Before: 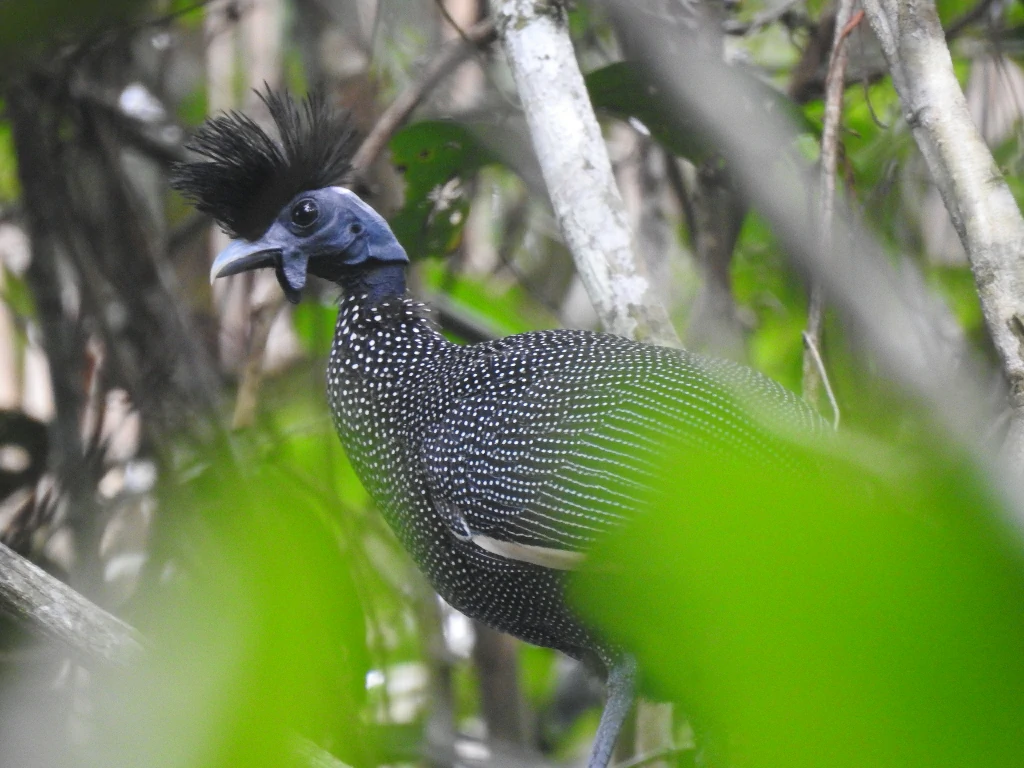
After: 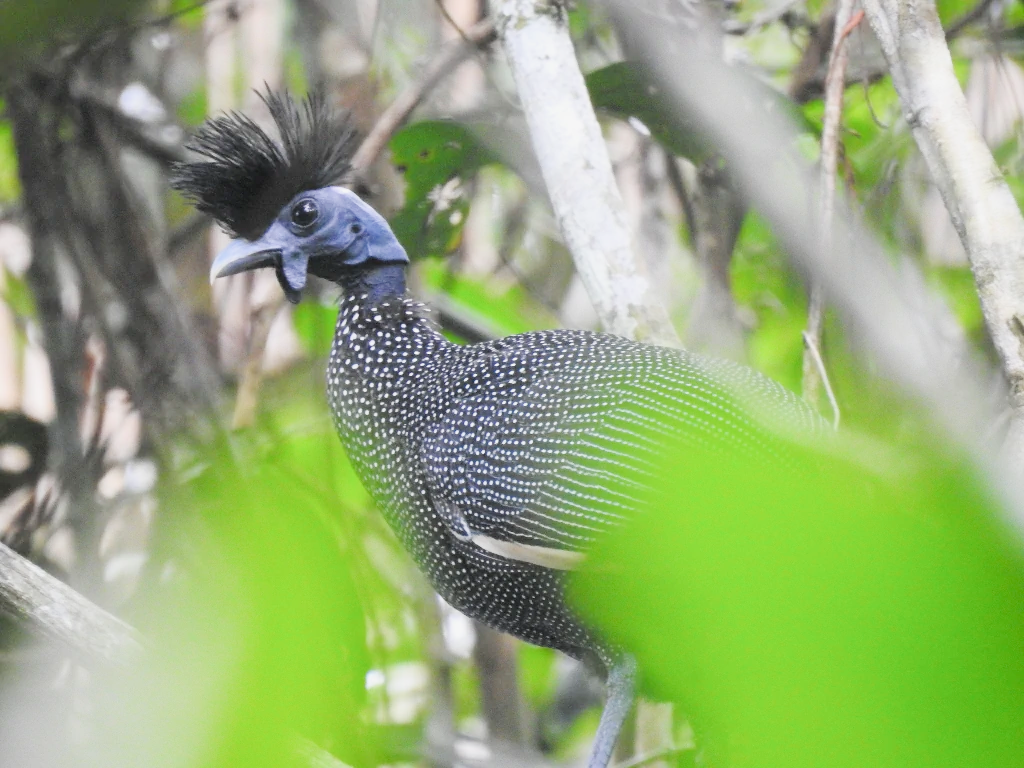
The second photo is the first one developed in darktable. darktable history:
exposure: exposure 1.223 EV, compensate highlight preservation false
filmic rgb: black relative exposure -6.68 EV, white relative exposure 4.56 EV, hardness 3.25
